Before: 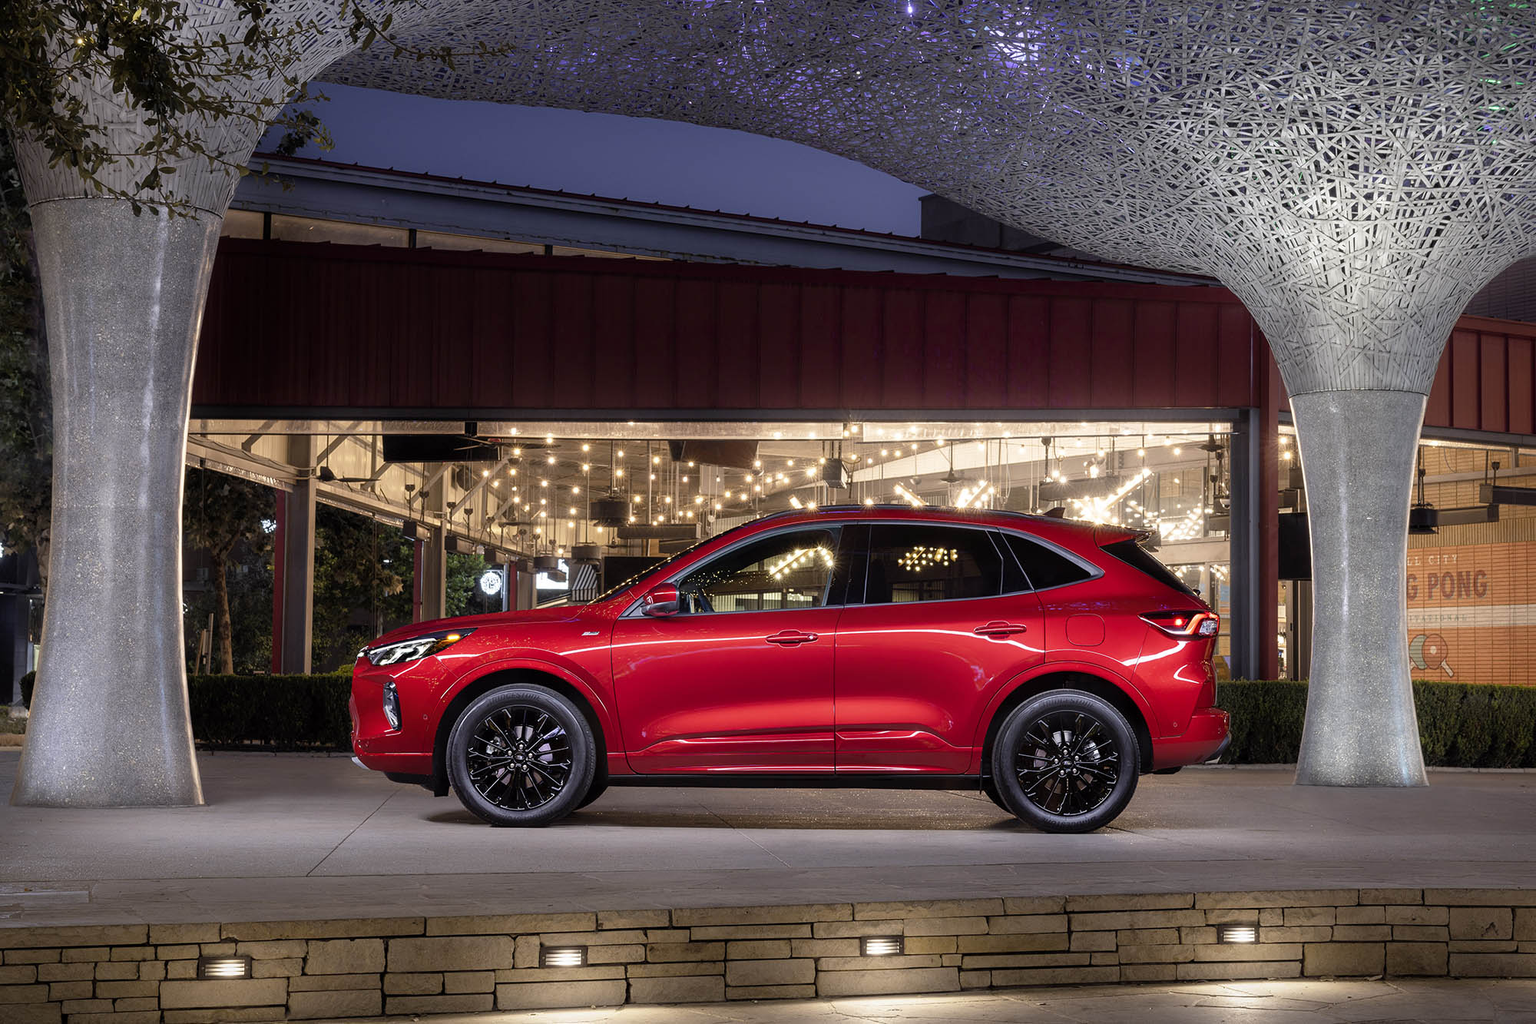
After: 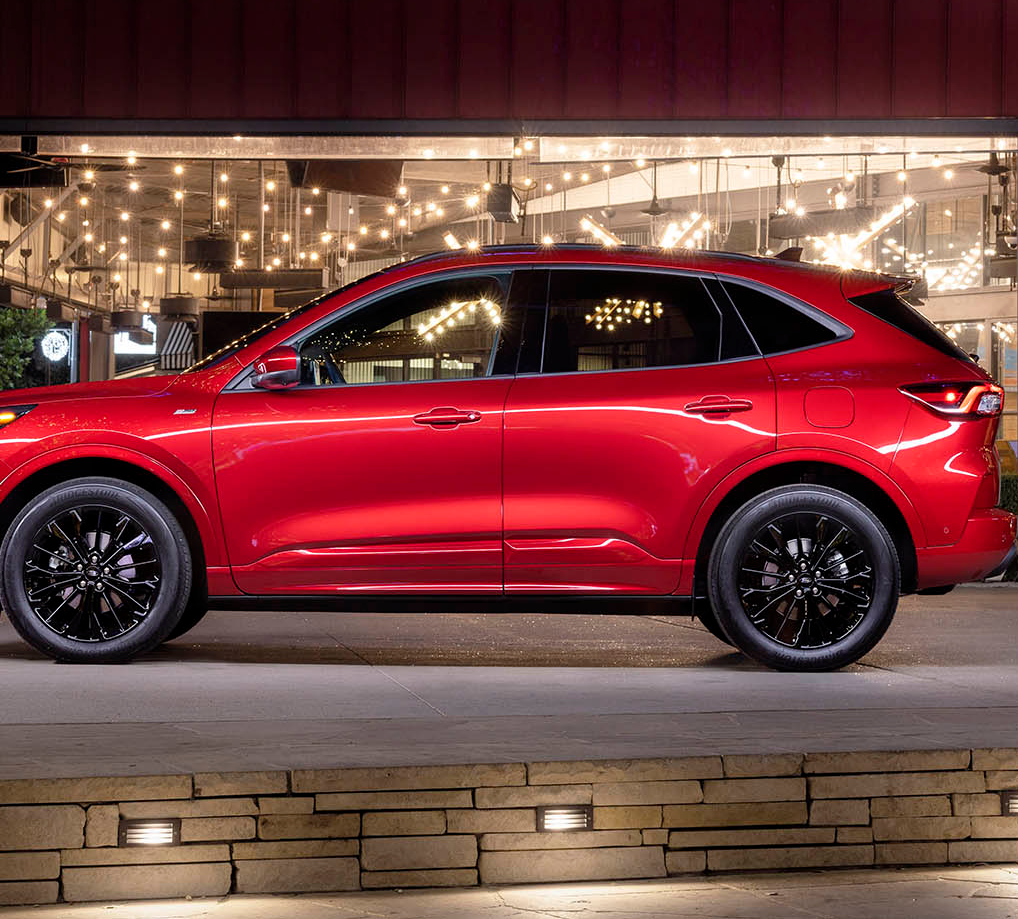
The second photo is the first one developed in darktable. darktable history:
crop and rotate: left 29.2%, top 31.036%, right 19.856%
